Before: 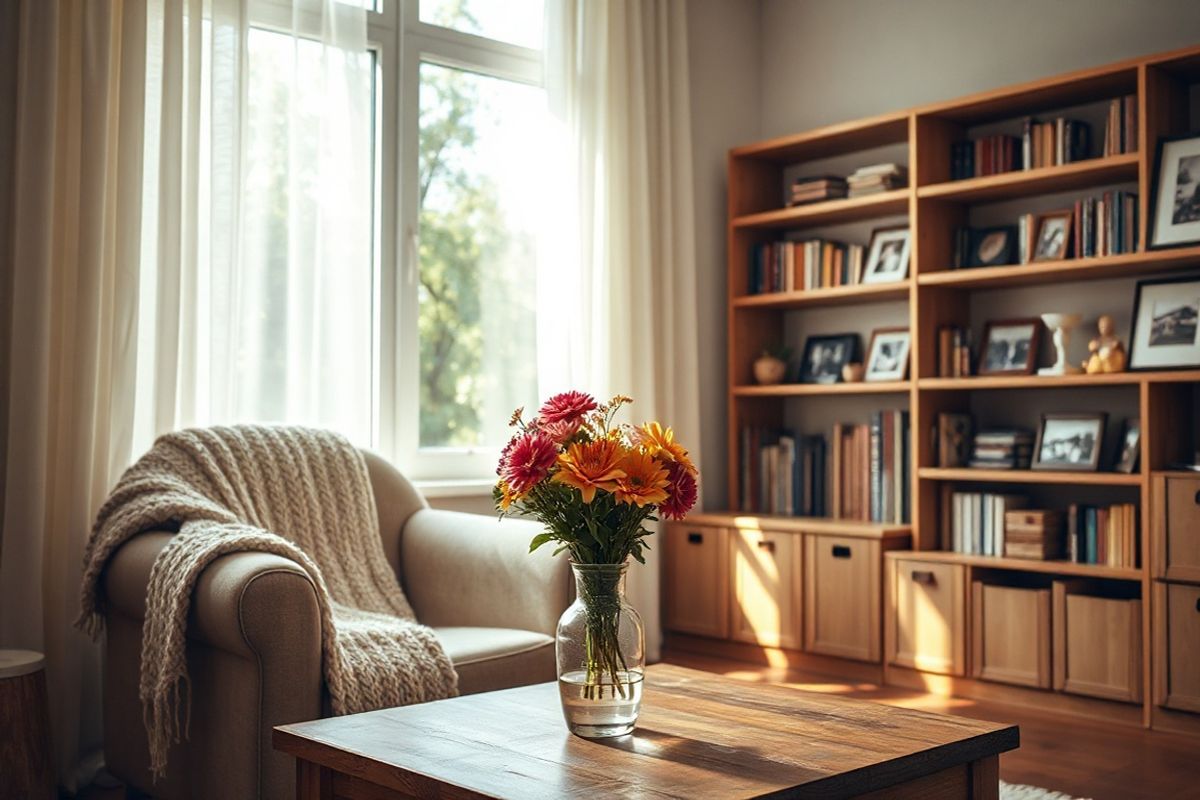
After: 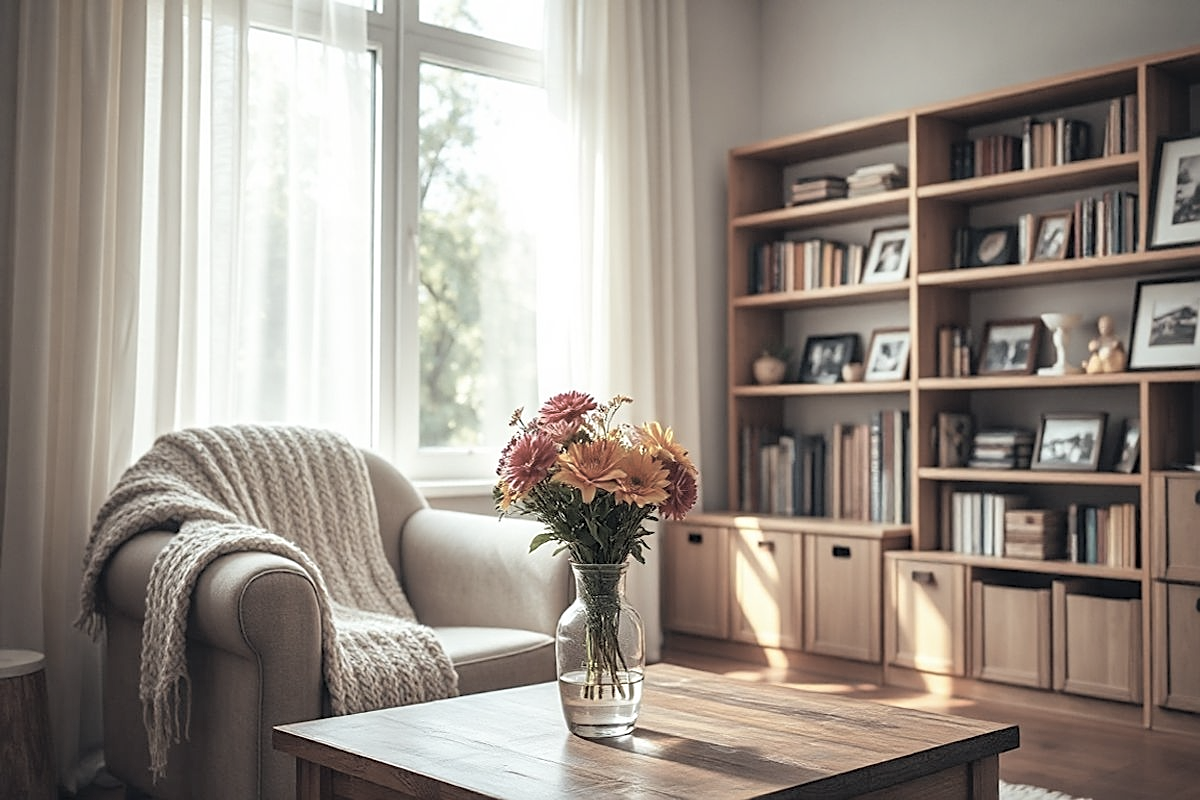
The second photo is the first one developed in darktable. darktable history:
contrast brightness saturation: brightness 0.18, saturation -0.5
sharpen: on, module defaults
